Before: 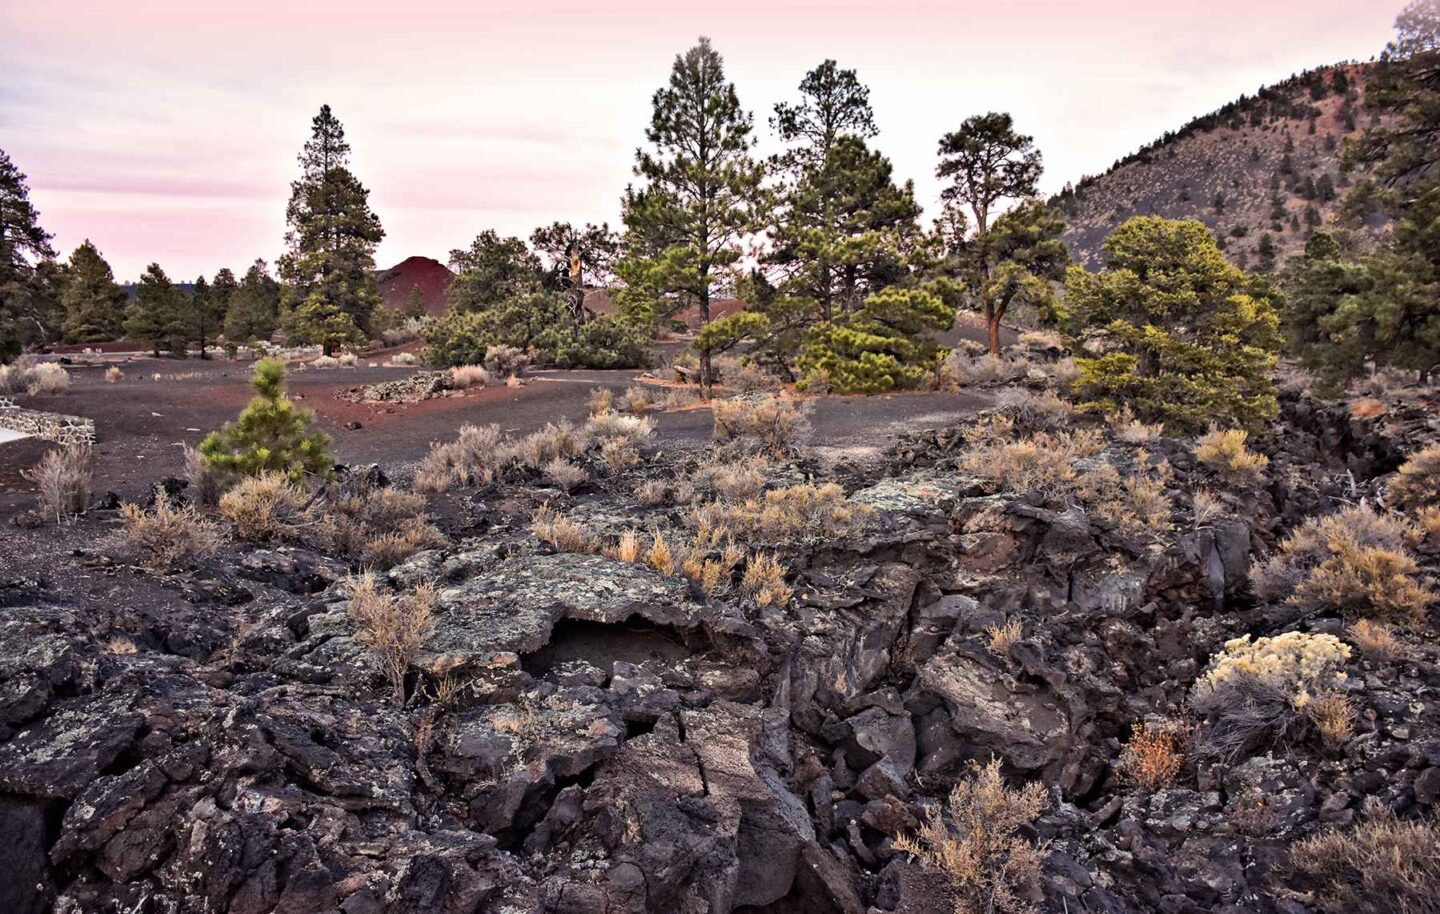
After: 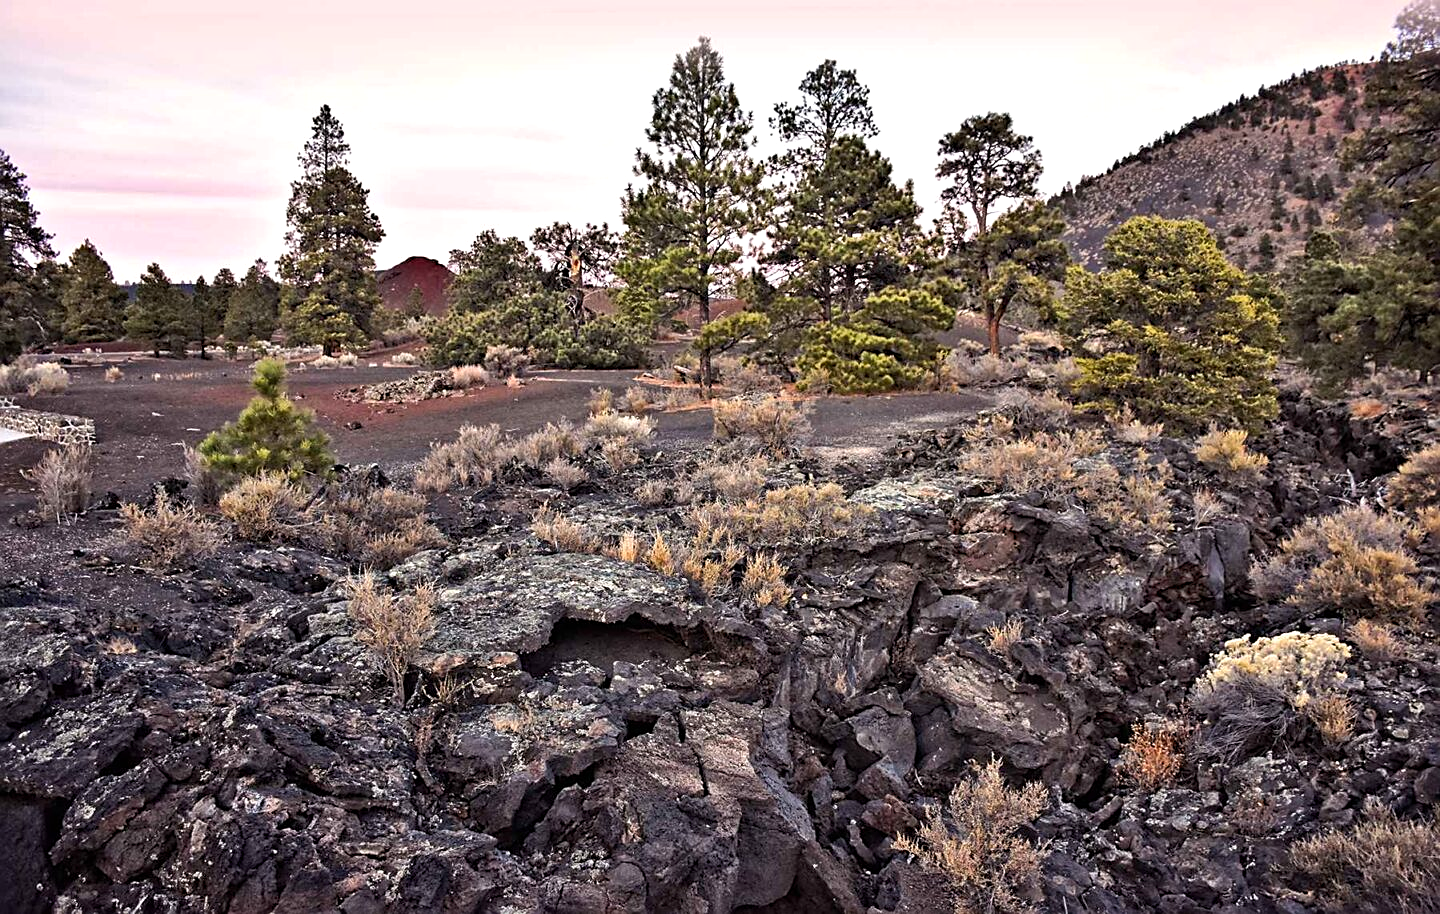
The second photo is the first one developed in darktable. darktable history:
levels: levels [0, 0.476, 0.951]
sharpen: on, module defaults
